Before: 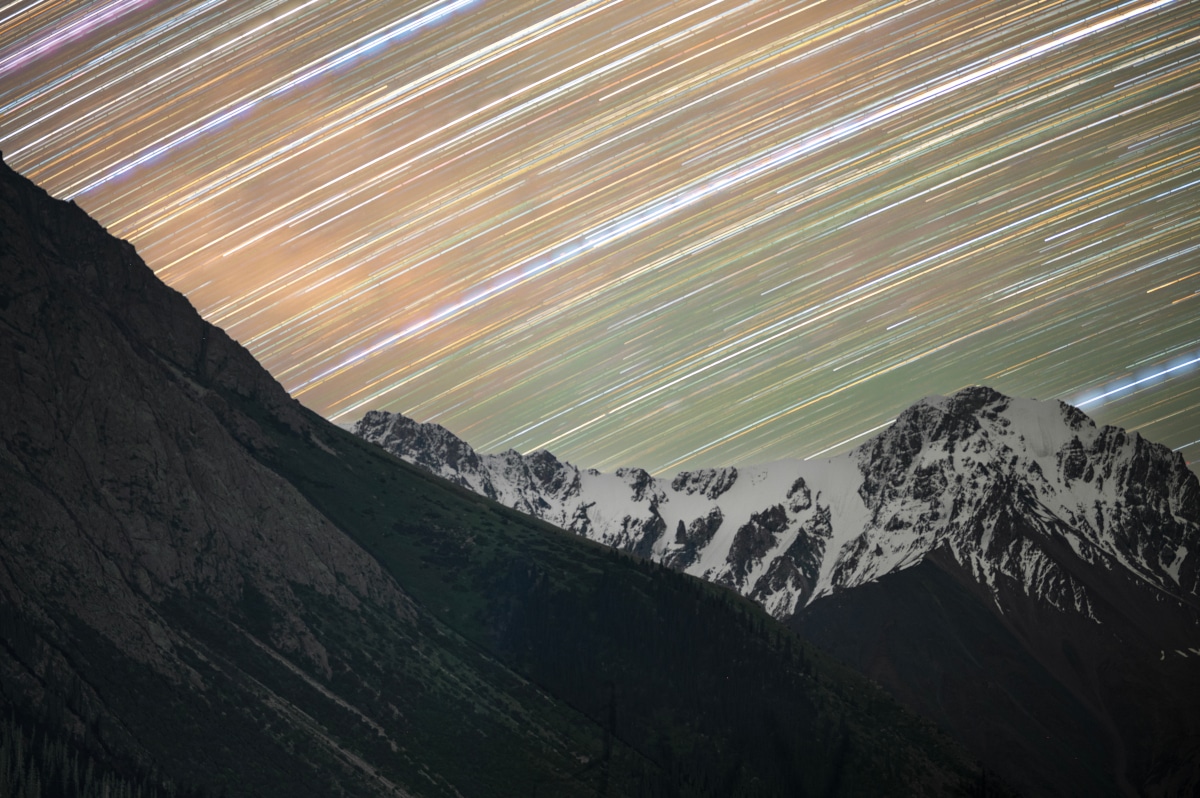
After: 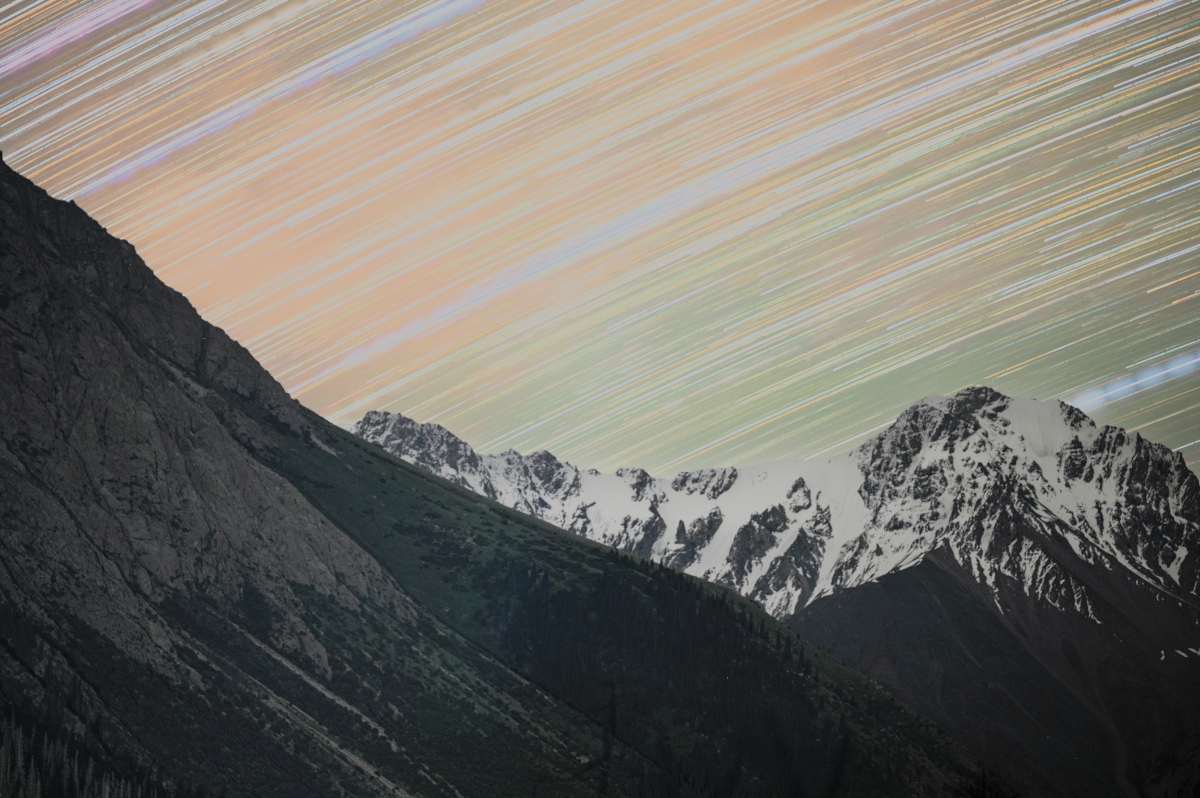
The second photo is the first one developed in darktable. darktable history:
contrast brightness saturation: contrast 0.136, brightness 0.211
filmic rgb: black relative exposure -13.1 EV, white relative exposure 4.06 EV, target white luminance 85.014%, hardness 6.28, latitude 42.1%, contrast 0.865, shadows ↔ highlights balance 9.26%
